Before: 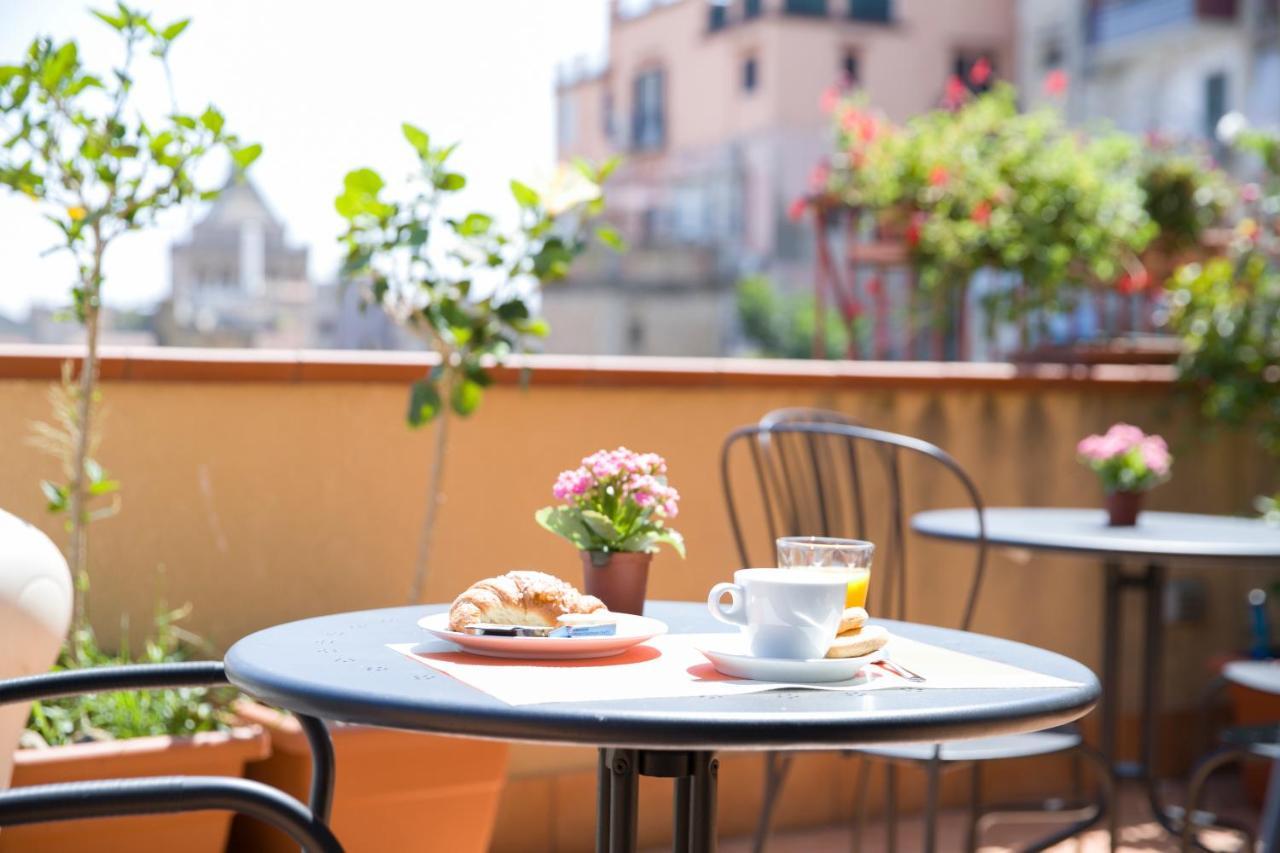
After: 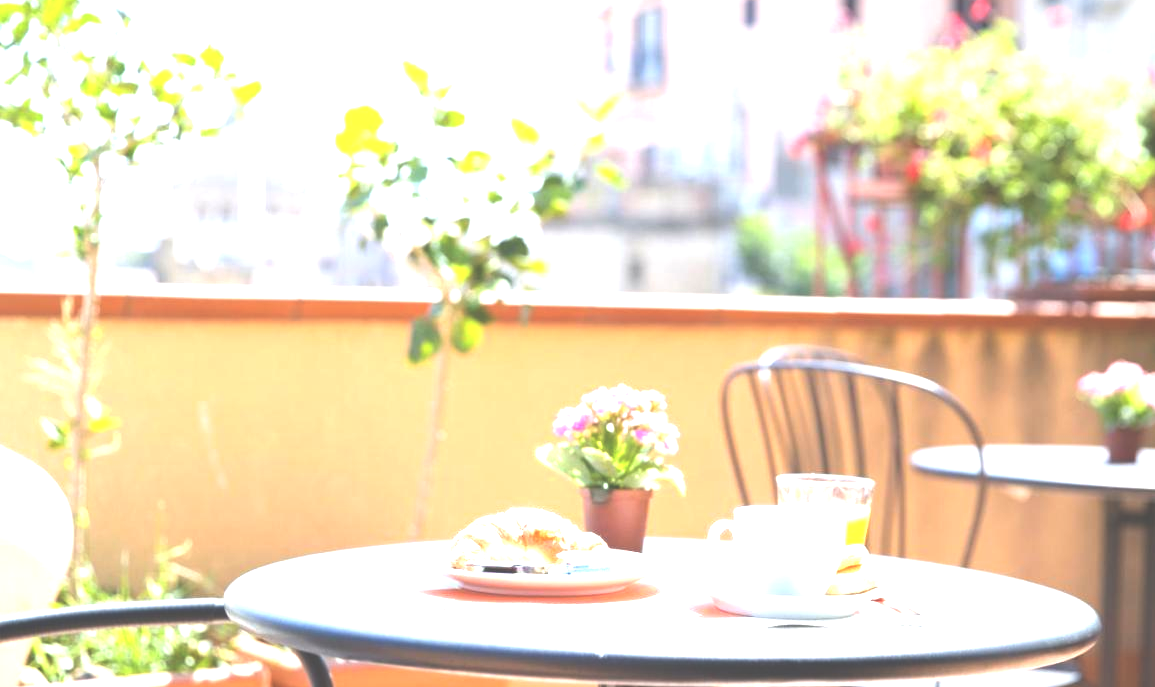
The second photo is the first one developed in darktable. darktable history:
crop: top 7.49%, right 9.717%, bottom 11.943%
exposure: black level correction -0.023, exposure 1.397 EV, compensate highlight preservation false
